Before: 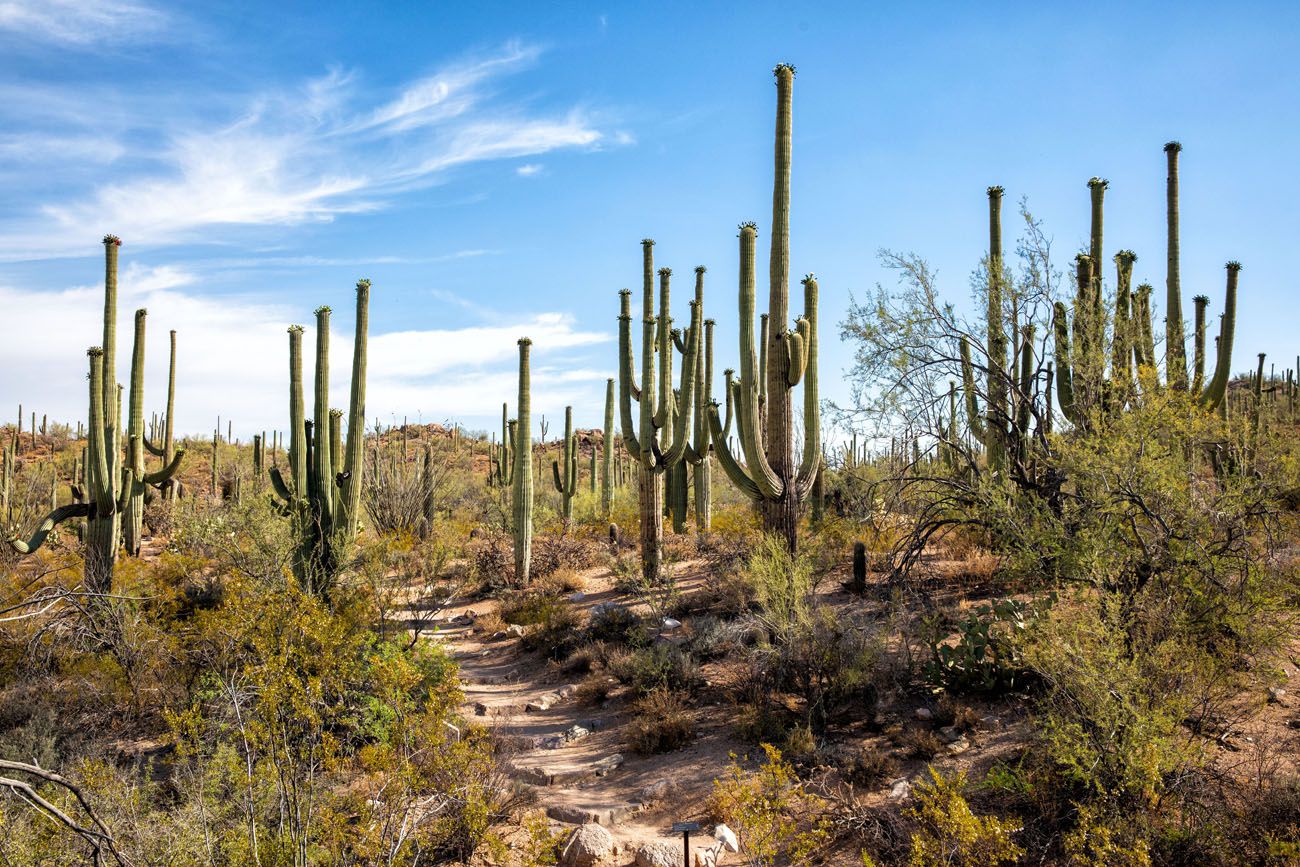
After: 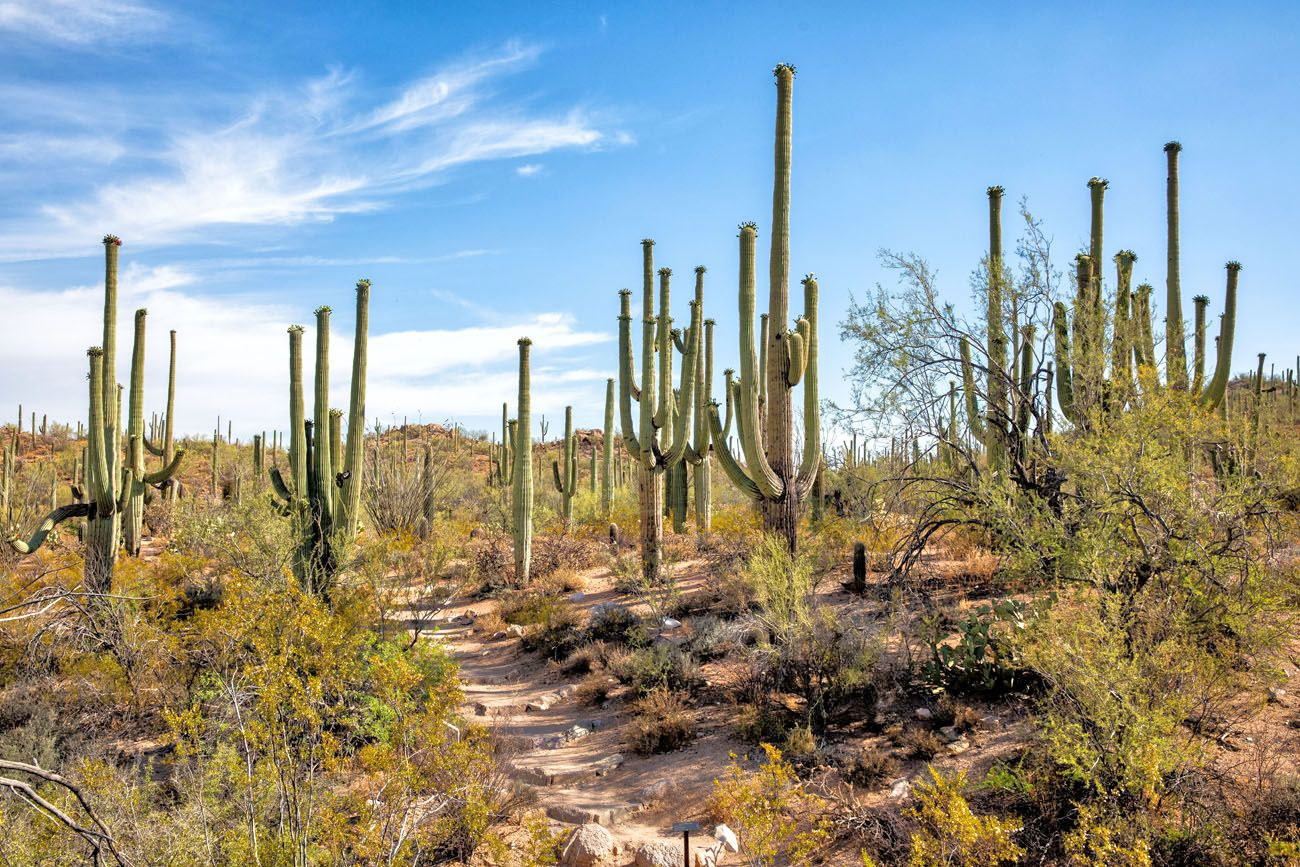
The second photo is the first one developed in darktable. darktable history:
tone equalizer: -7 EV 0.16 EV, -6 EV 0.564 EV, -5 EV 1.17 EV, -4 EV 1.36 EV, -3 EV 1.18 EV, -2 EV 0.6 EV, -1 EV 0.164 EV
